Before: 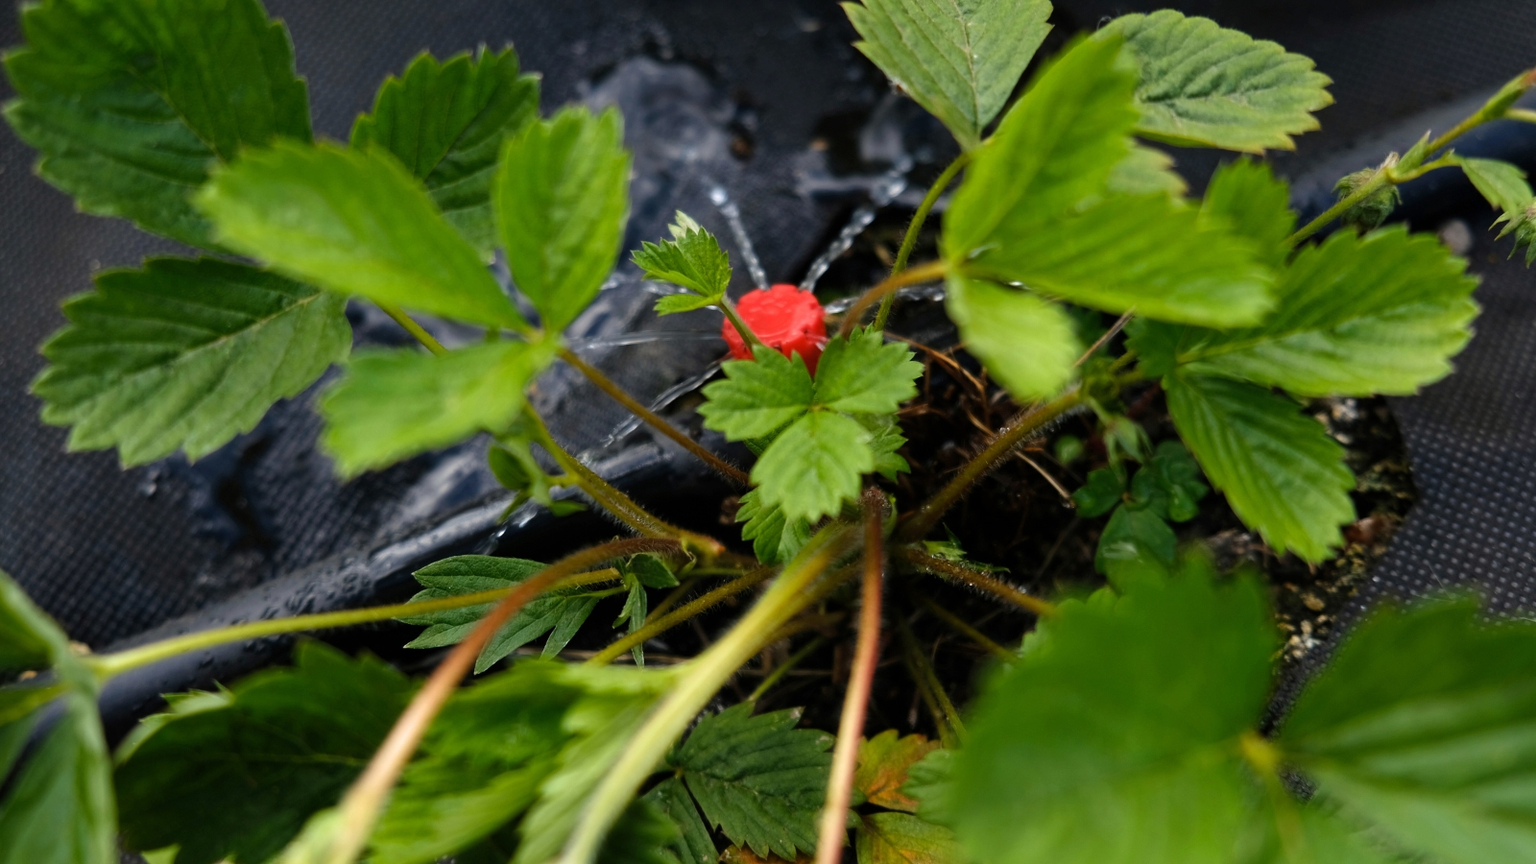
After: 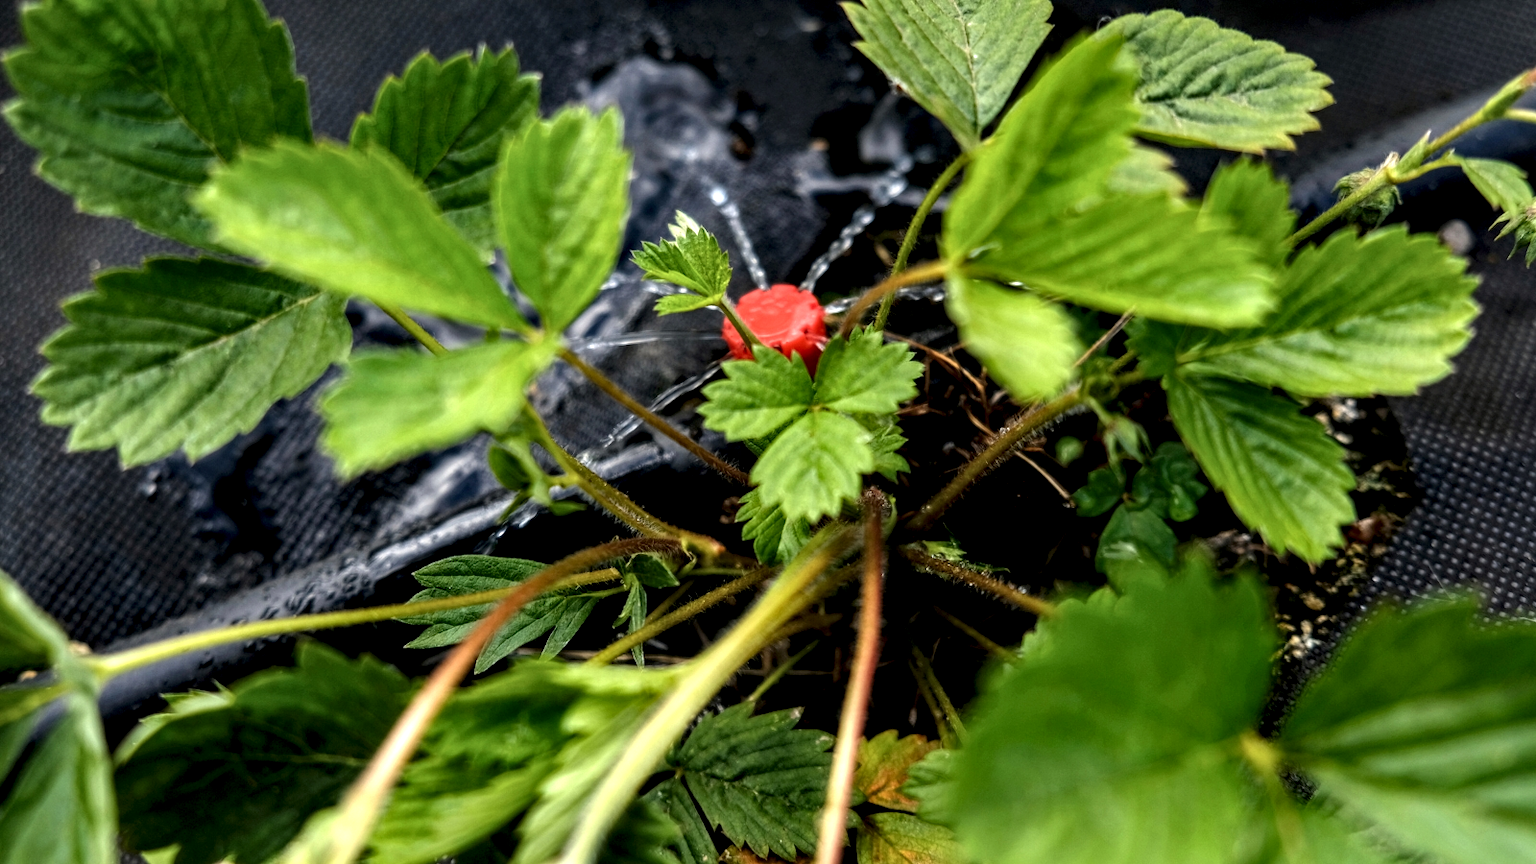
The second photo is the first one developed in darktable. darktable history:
exposure: exposure 0.29 EV, compensate highlight preservation false
local contrast: highlights 19%, detail 186%
